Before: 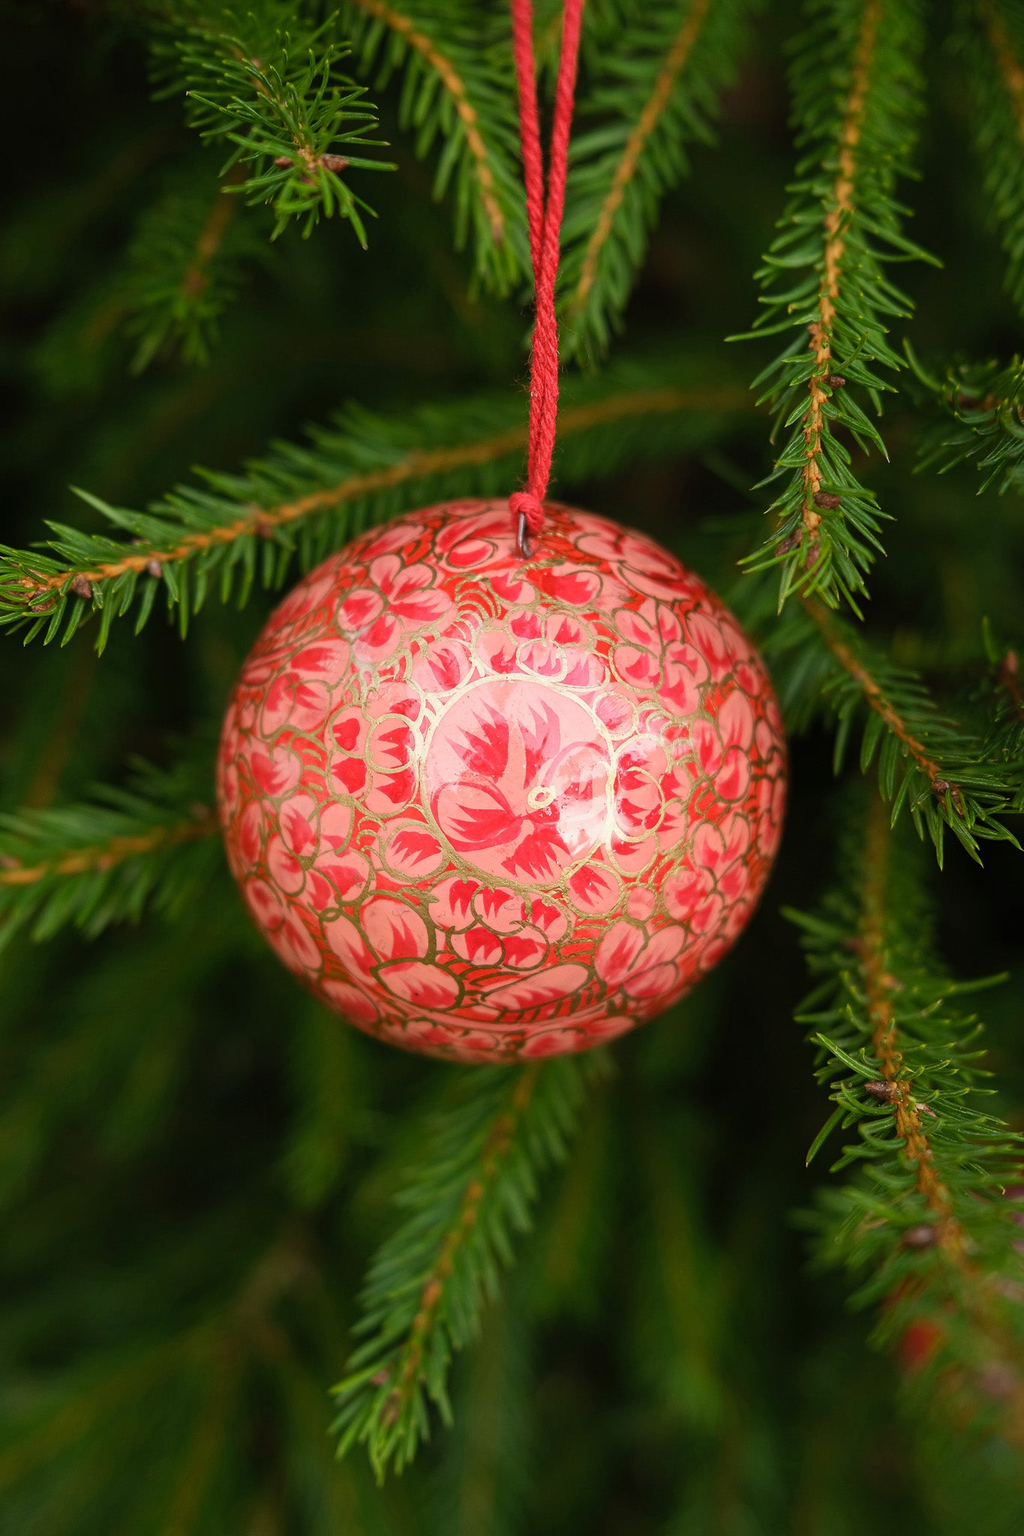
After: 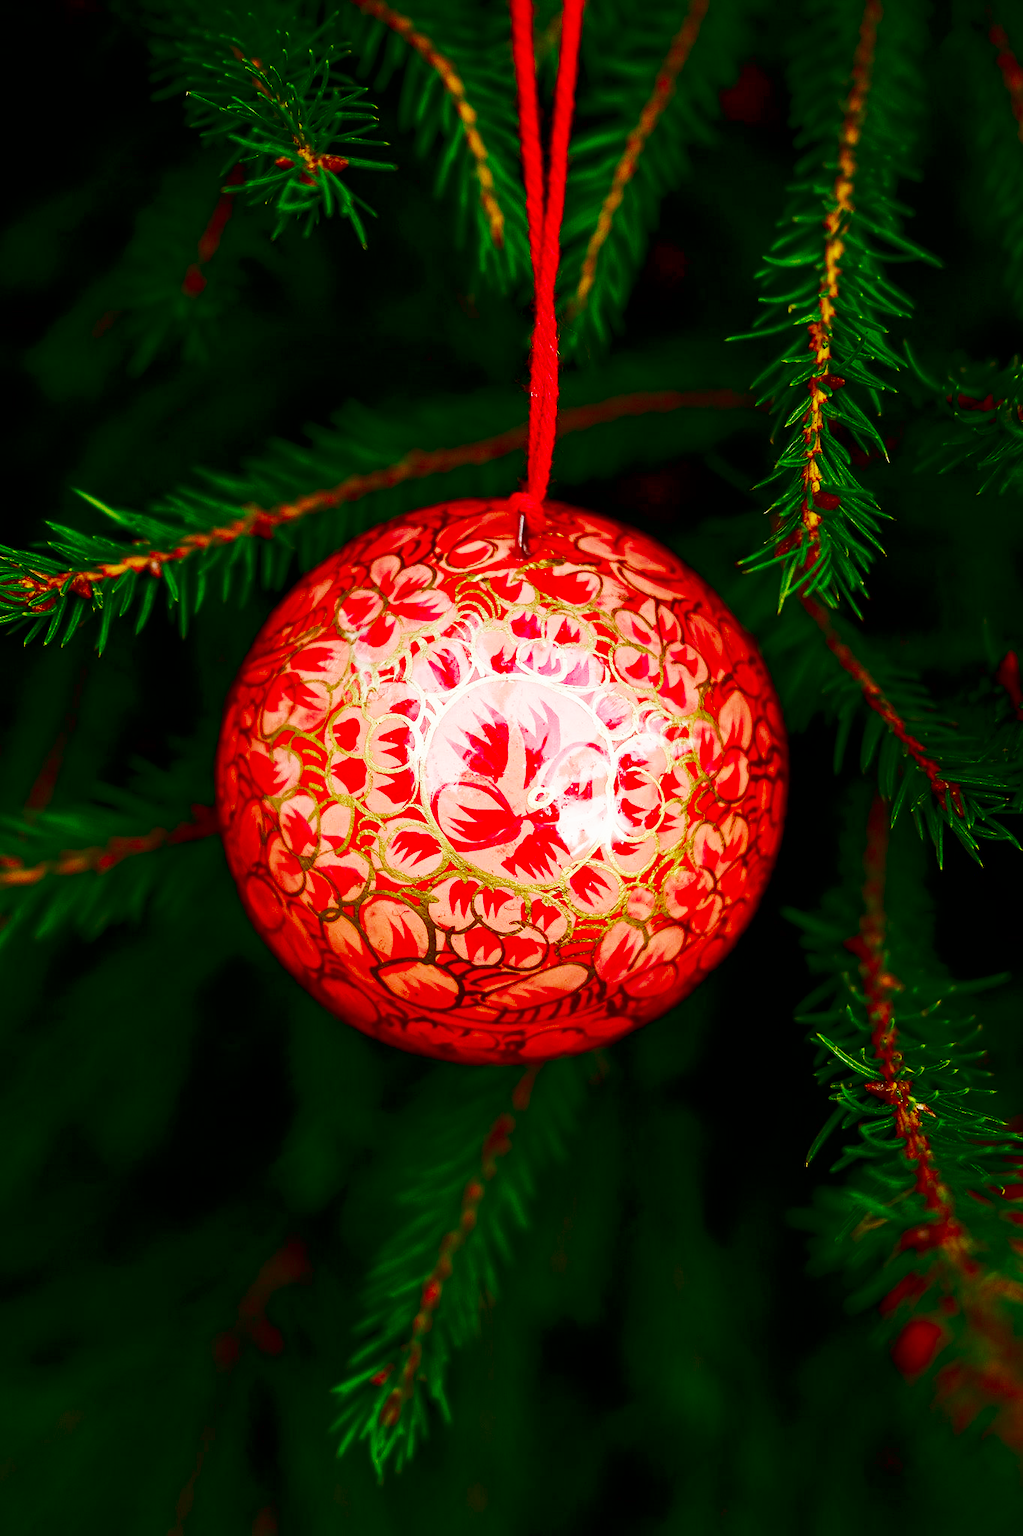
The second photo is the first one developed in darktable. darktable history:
base curve: curves: ch0 [(0, 0) (0.012, 0.01) (0.073, 0.168) (0.31, 0.711) (0.645, 0.957) (1, 1)], preserve colors none
contrast brightness saturation: brightness -0.989, saturation 0.989
